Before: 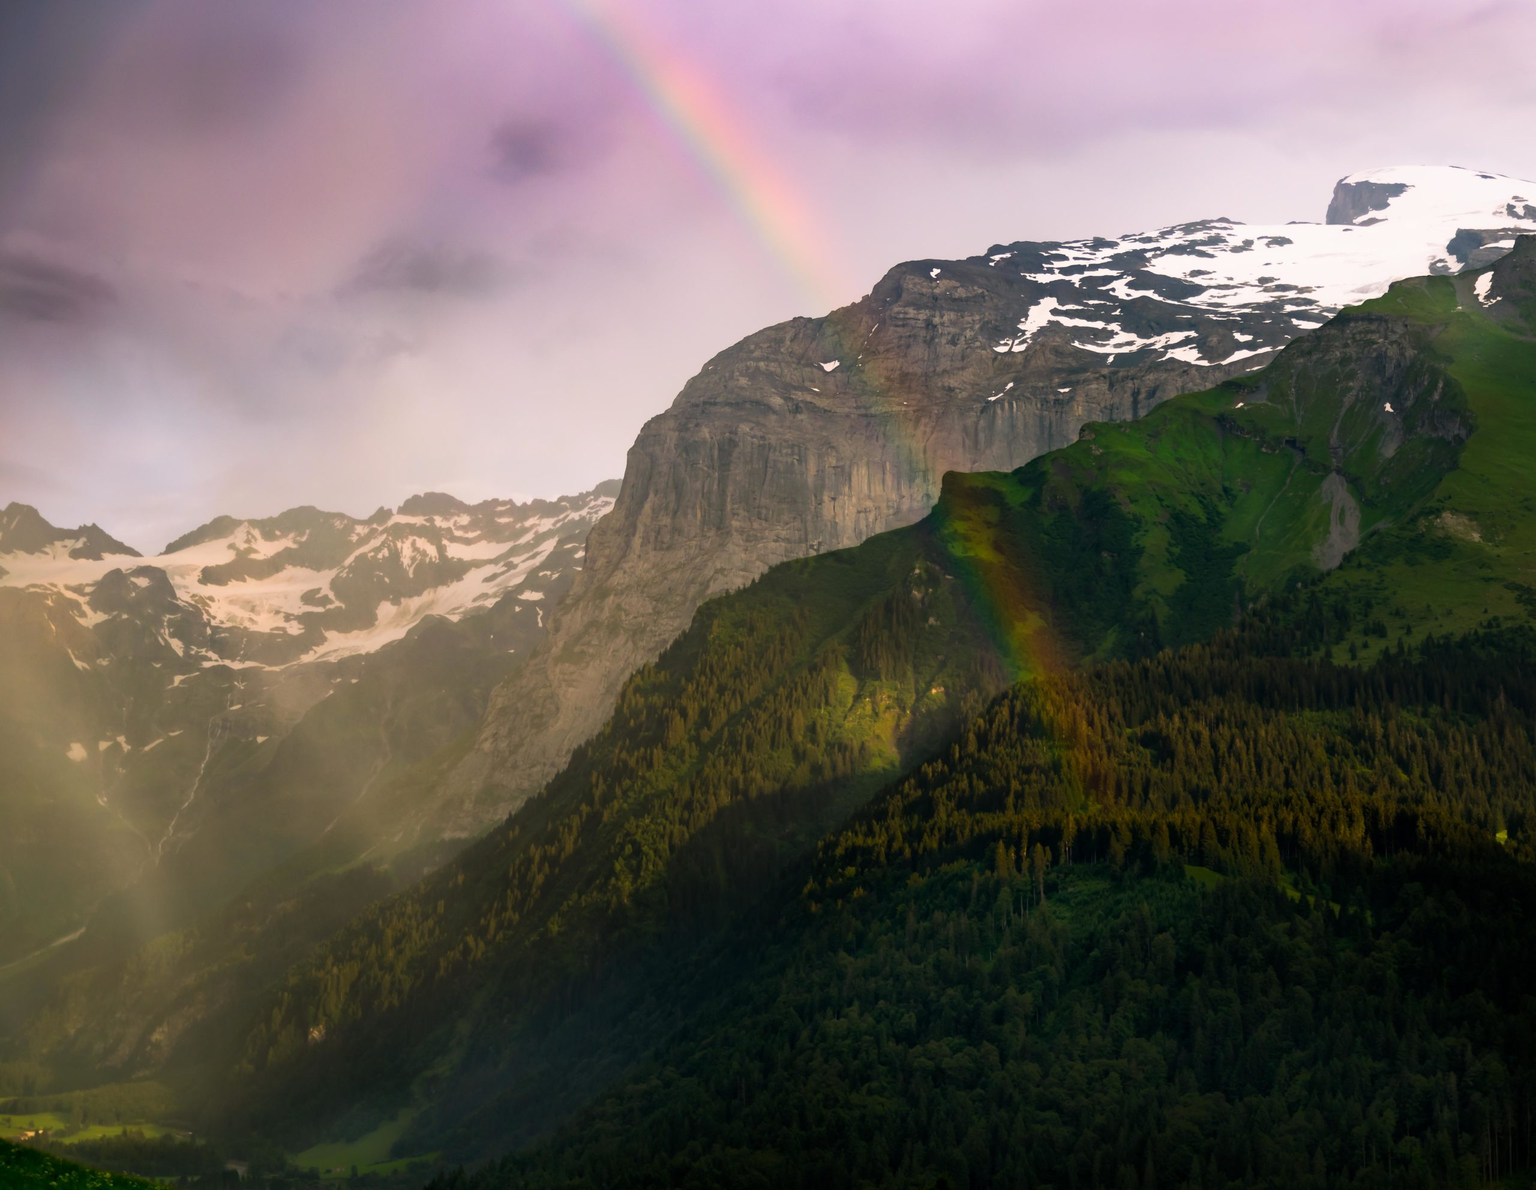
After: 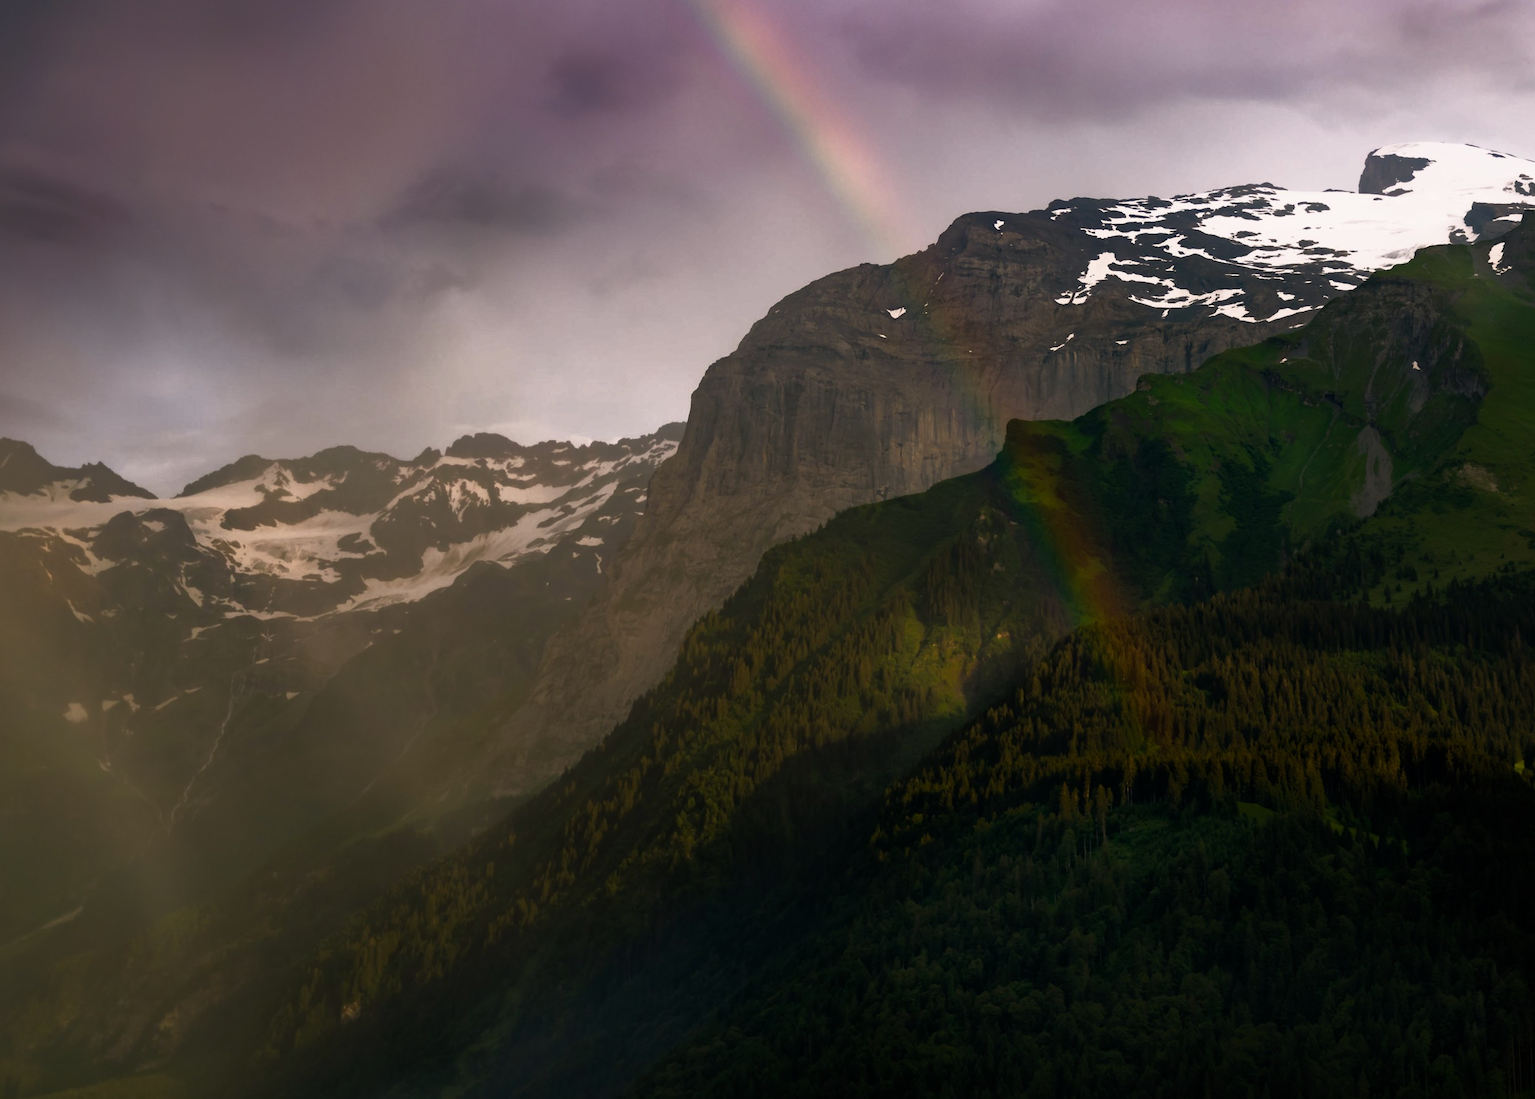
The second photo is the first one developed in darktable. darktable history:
rotate and perspective: rotation -0.013°, lens shift (vertical) -0.027, lens shift (horizontal) 0.178, crop left 0.016, crop right 0.989, crop top 0.082, crop bottom 0.918
base curve: curves: ch0 [(0, 0) (0.564, 0.291) (0.802, 0.731) (1, 1)]
